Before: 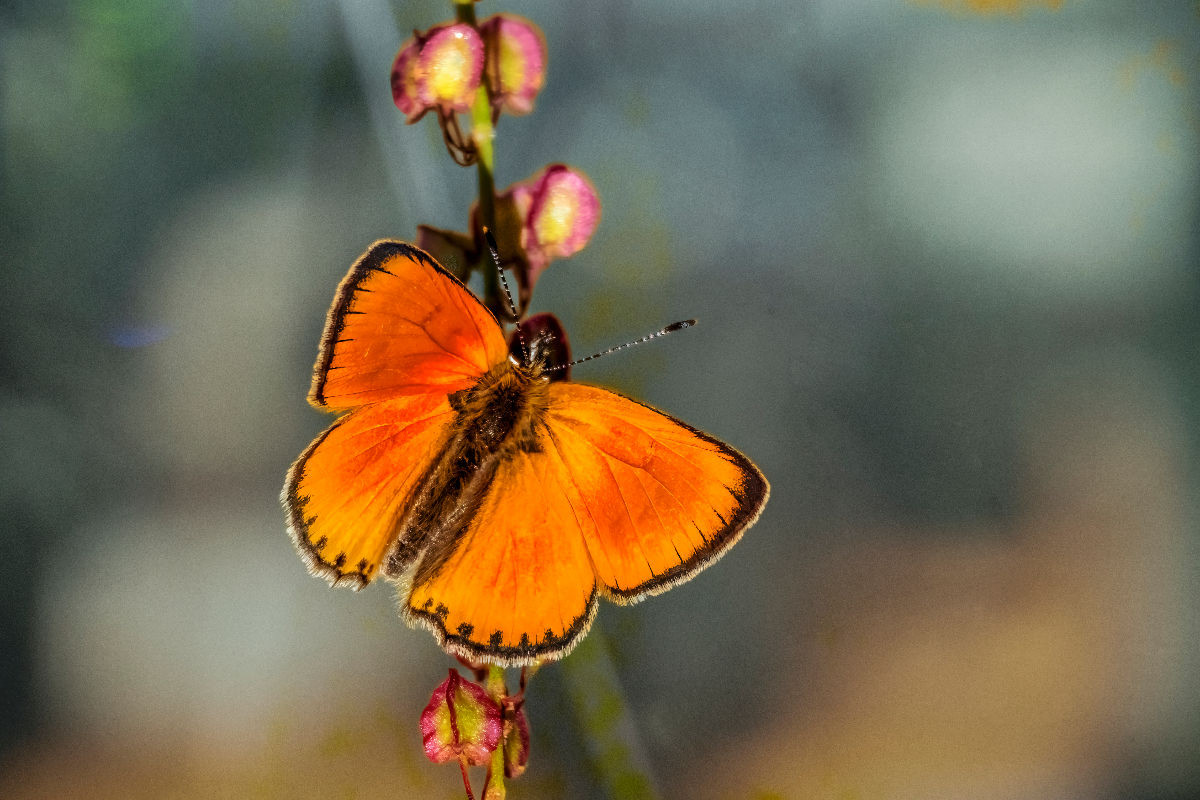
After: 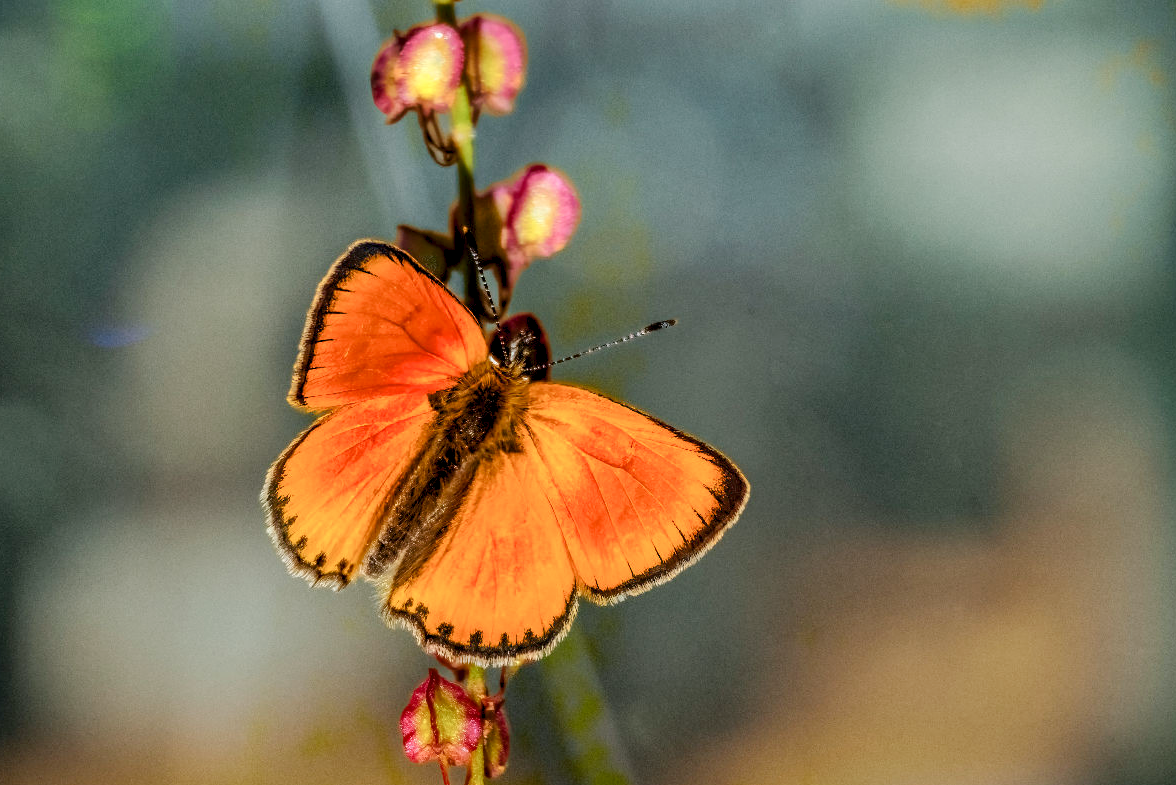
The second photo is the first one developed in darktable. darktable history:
crop: left 1.714%, right 0.278%, bottom 1.851%
color balance rgb: shadows lift › chroma 2.014%, shadows lift › hue 135.26°, global offset › luminance -0.486%, perceptual saturation grading › global saturation -2.457%, perceptual saturation grading › highlights -7.446%, perceptual saturation grading › mid-tones 8.63%, perceptual saturation grading › shadows 4.238%, perceptual brilliance grading › mid-tones 9.695%, perceptual brilliance grading › shadows 14.585%, global vibrance -1.217%, saturation formula JzAzBz (2021)
